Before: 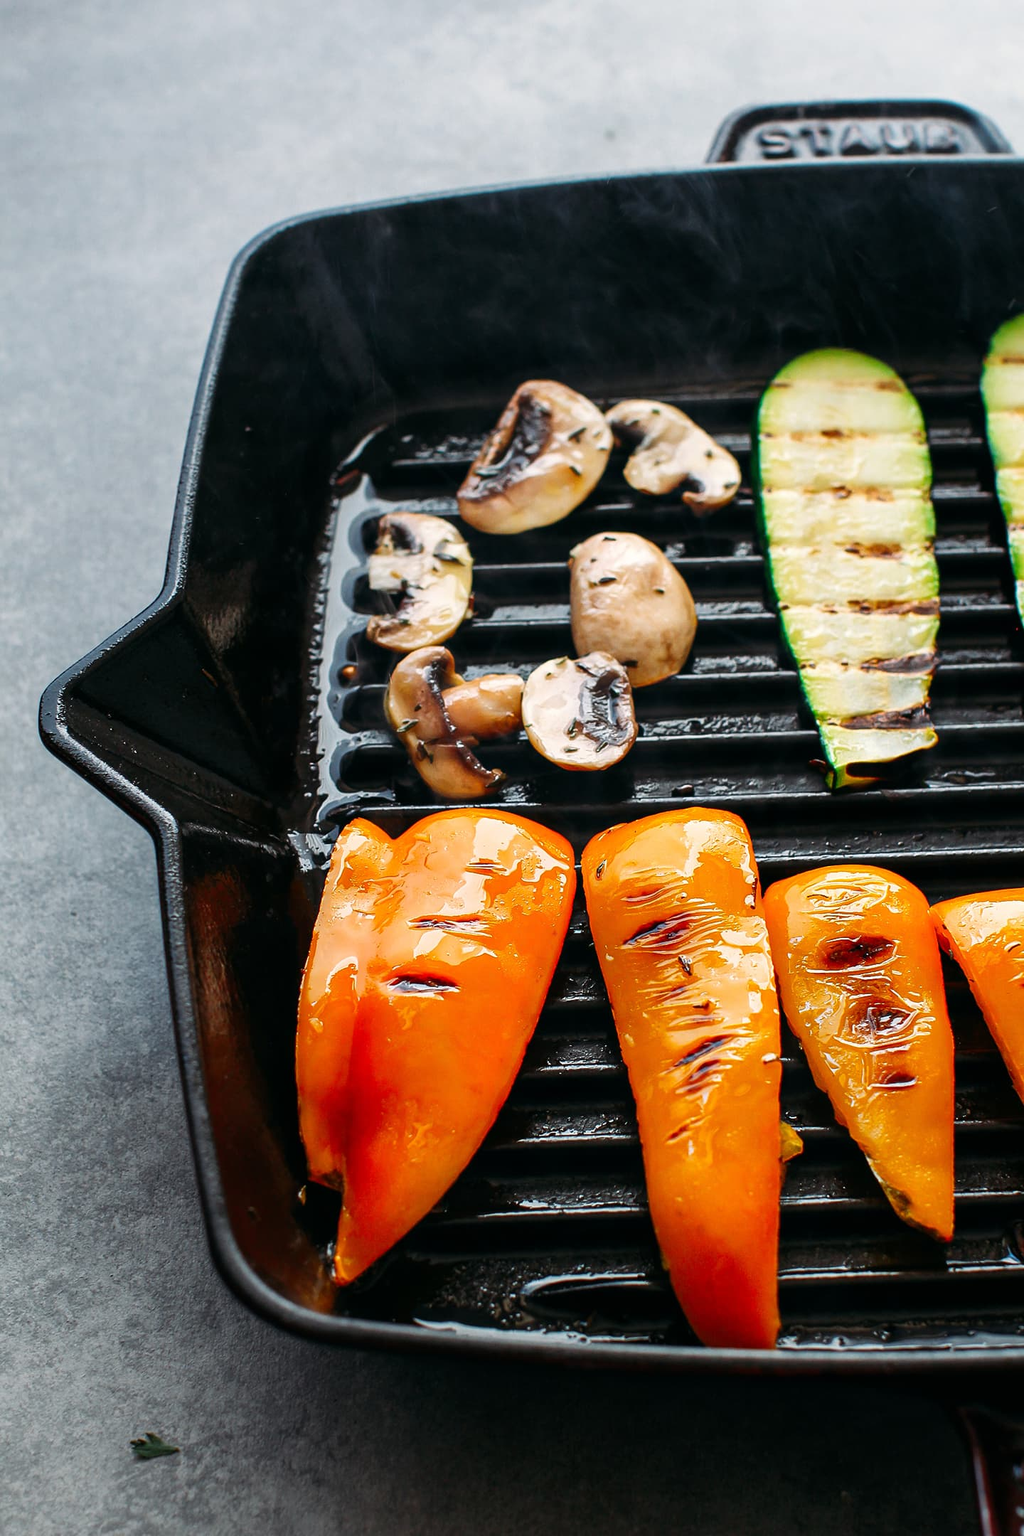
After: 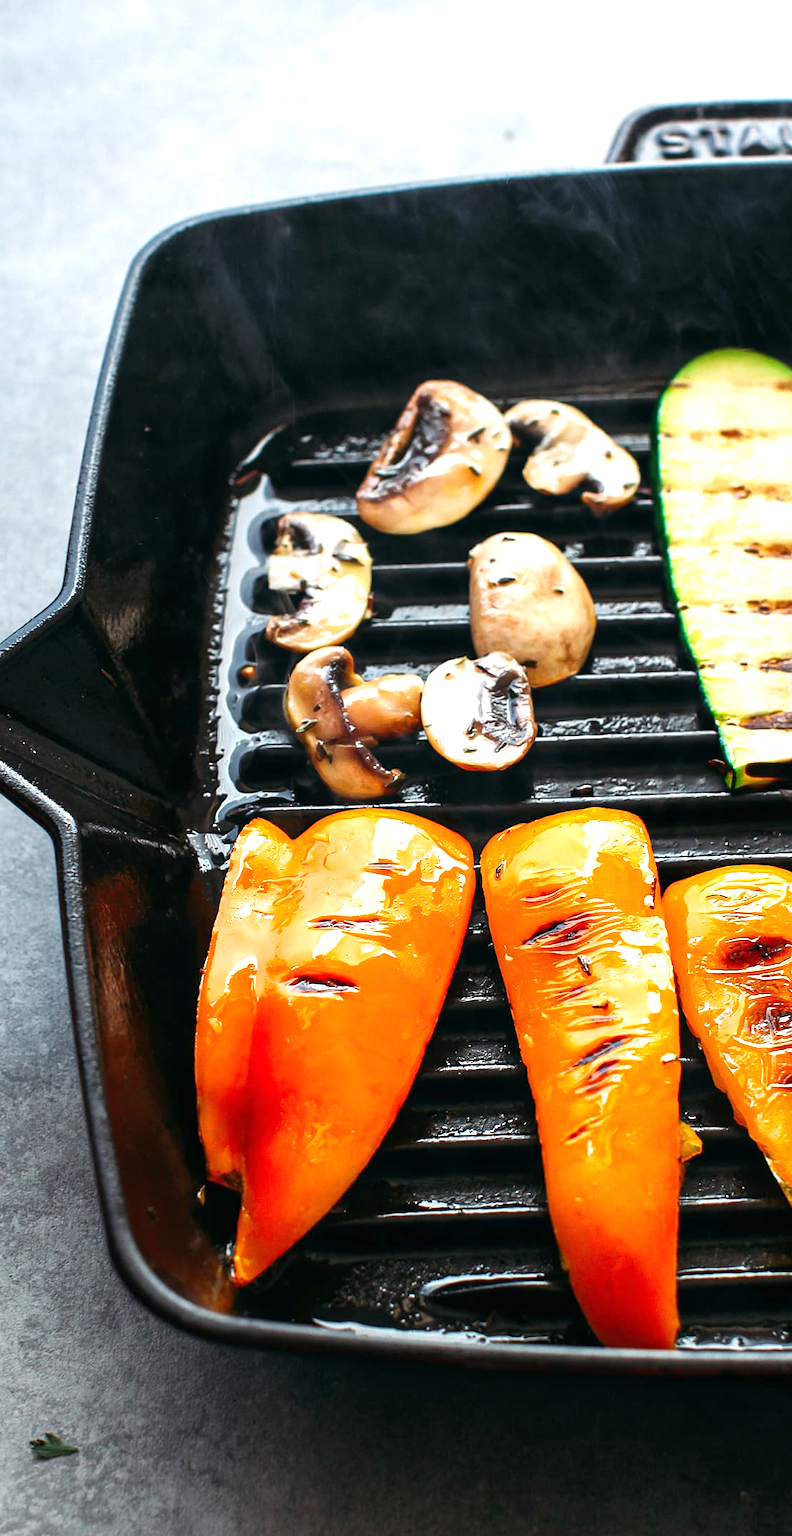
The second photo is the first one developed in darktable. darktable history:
crop: left 9.893%, right 12.489%
exposure: black level correction 0, exposure 0.697 EV, compensate highlight preservation false
